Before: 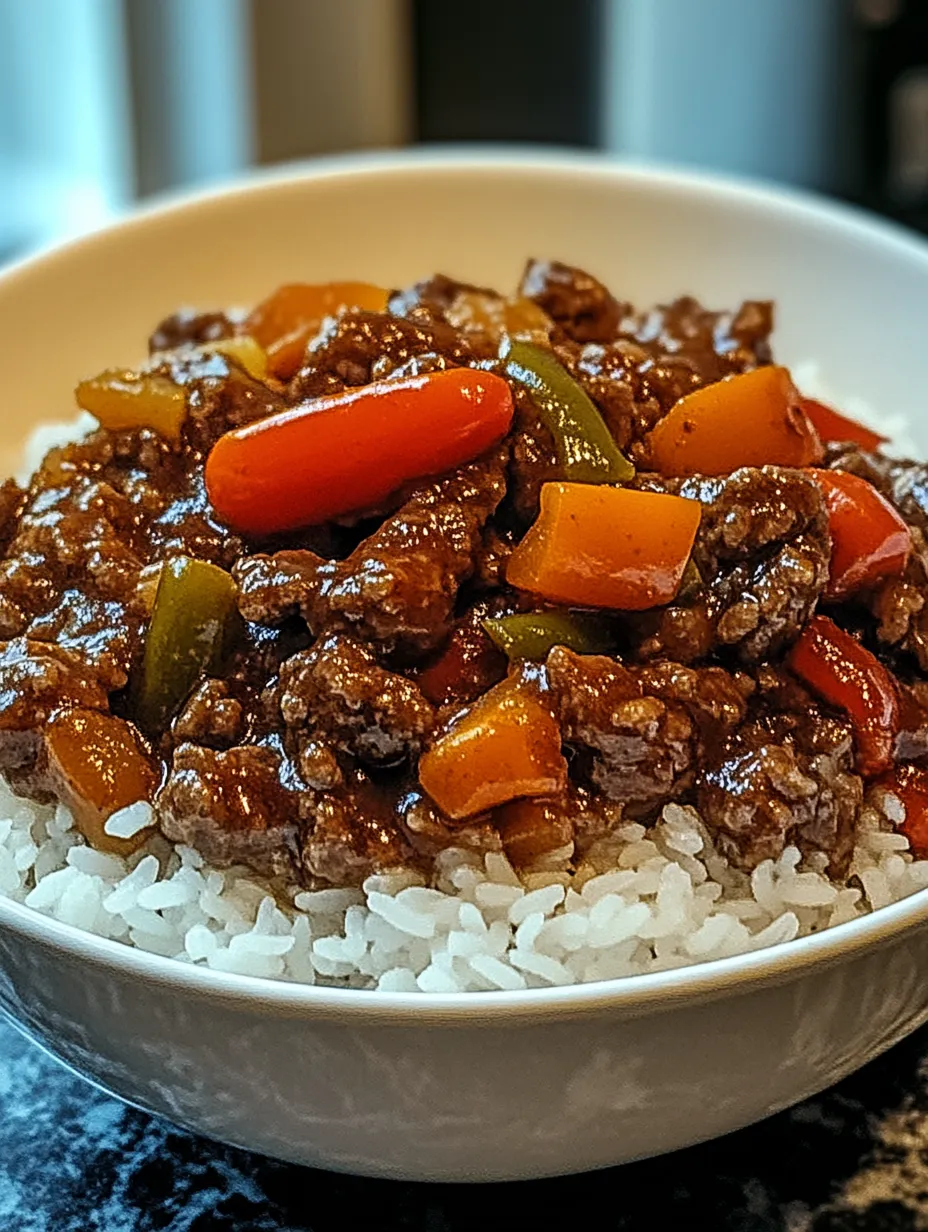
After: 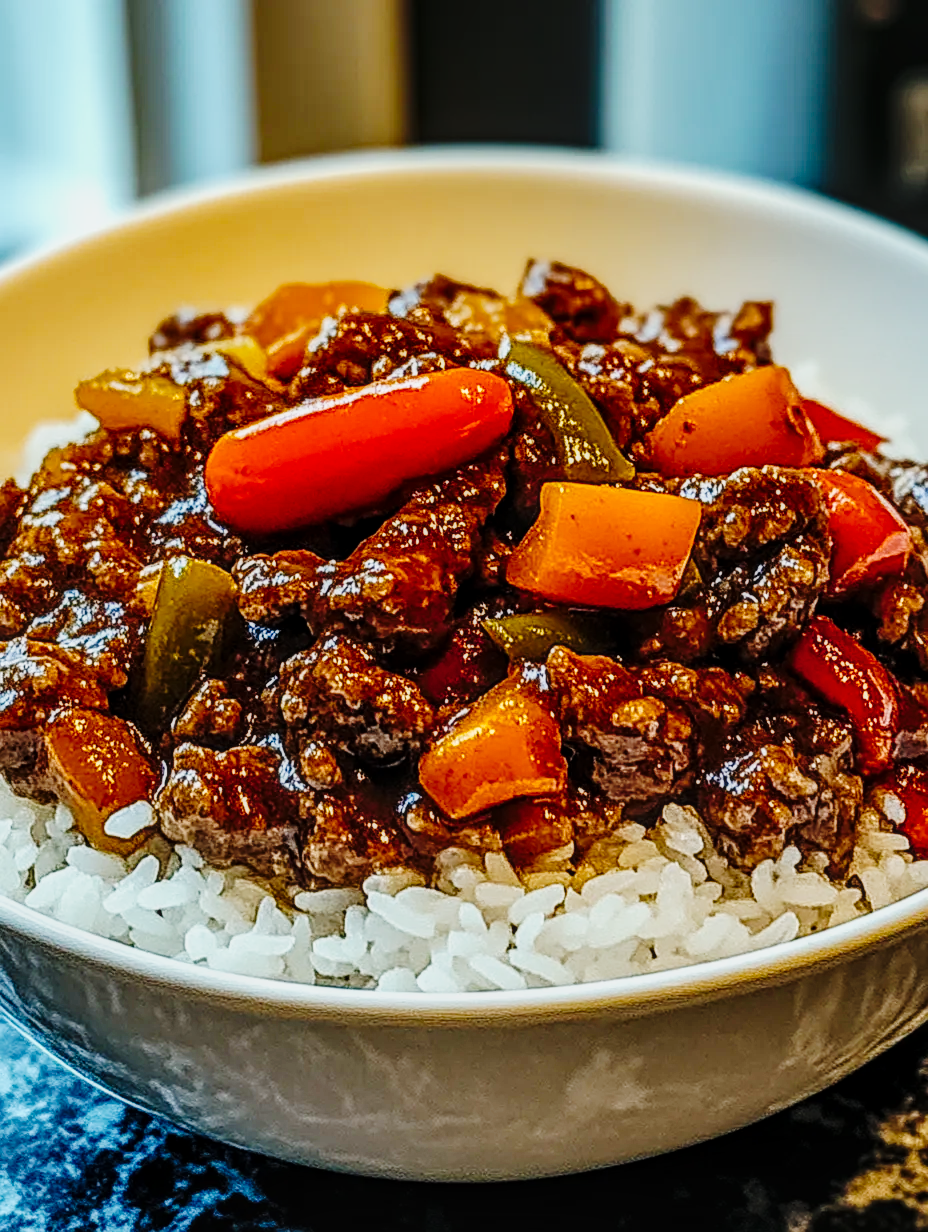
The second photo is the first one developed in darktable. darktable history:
color balance rgb: linear chroma grading › global chroma 14.745%, perceptual saturation grading › global saturation 0.195%
local contrast: on, module defaults
tone curve: curves: ch0 [(0, 0.006) (0.184, 0.117) (0.405, 0.46) (0.456, 0.528) (0.634, 0.728) (0.877, 0.89) (0.984, 0.935)]; ch1 [(0, 0) (0.443, 0.43) (0.492, 0.489) (0.566, 0.579) (0.595, 0.625) (0.608, 0.667) (0.65, 0.729) (1, 1)]; ch2 [(0, 0) (0.33, 0.301) (0.421, 0.443) (0.447, 0.489) (0.492, 0.498) (0.537, 0.583) (0.586, 0.591) (0.663, 0.686) (1, 1)], preserve colors none
